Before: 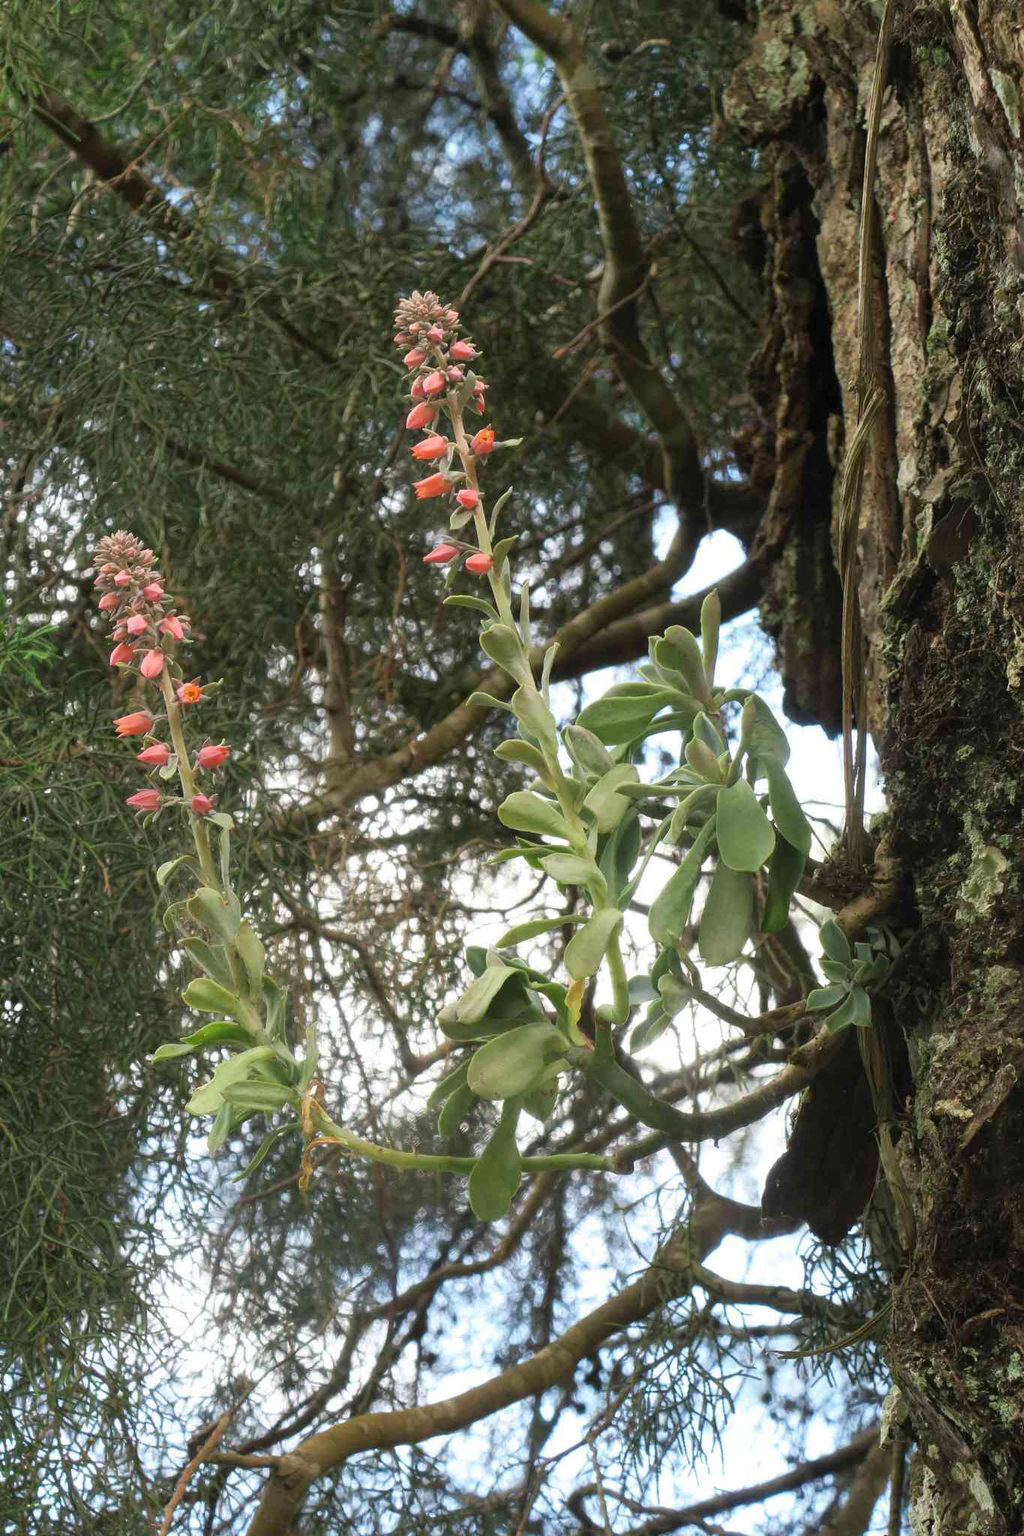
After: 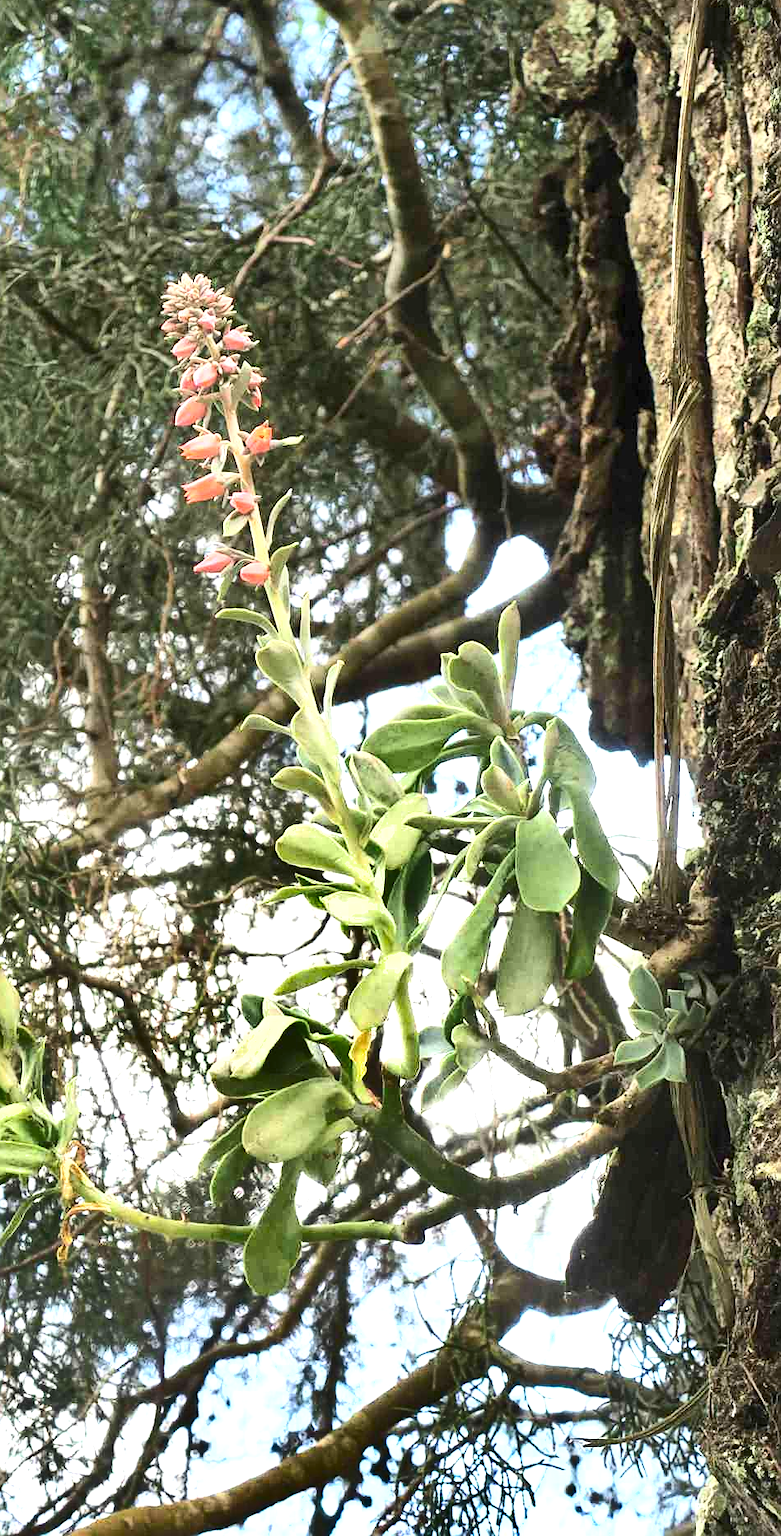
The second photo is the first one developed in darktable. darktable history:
sharpen: on, module defaults
shadows and highlights: radius 109.05, shadows 44.57, highlights -67.86, low approximation 0.01, soften with gaussian
crop and rotate: left 24.131%, top 2.72%, right 6.287%, bottom 6.171%
exposure: black level correction 0, exposure 1.101 EV, compensate highlight preservation false
local contrast: mode bilateral grid, contrast 21, coarseness 50, detail 119%, midtone range 0.2
contrast brightness saturation: contrast 0.239, brightness 0.091
